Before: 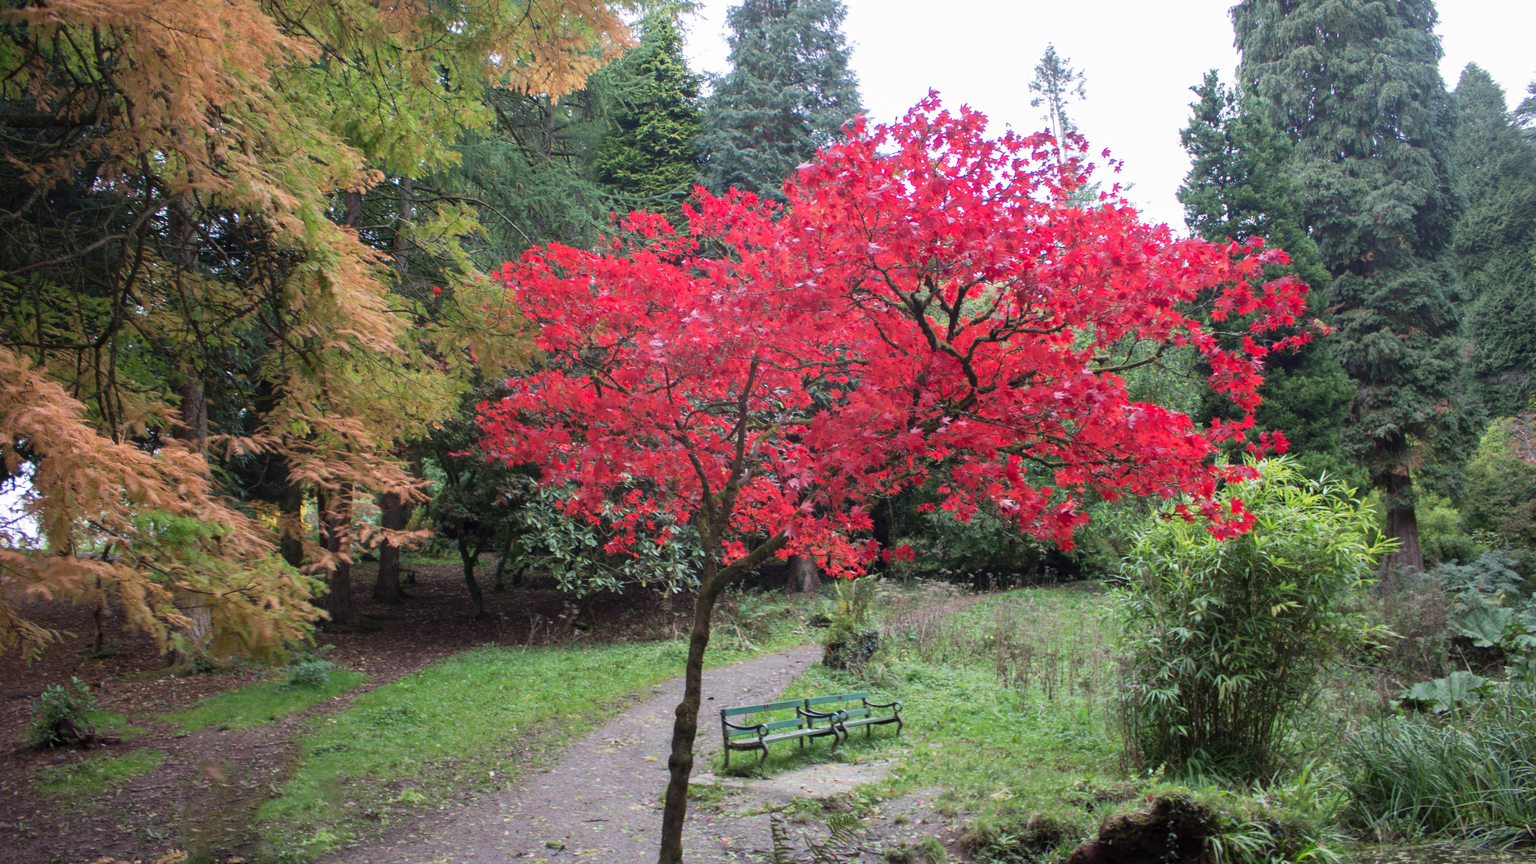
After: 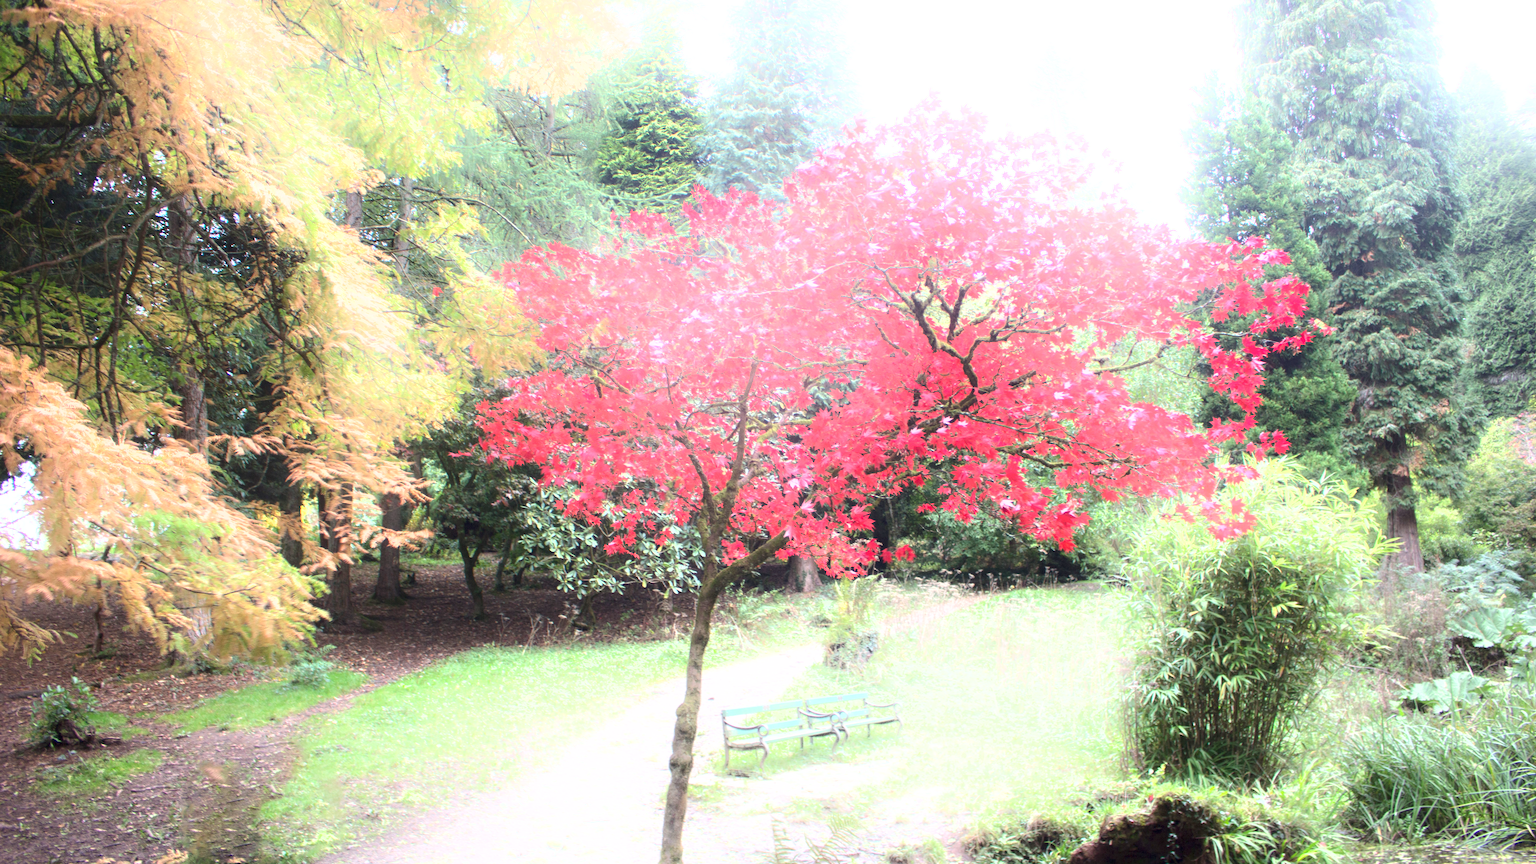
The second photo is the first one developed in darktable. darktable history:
exposure: black level correction 0, exposure 1.62 EV, compensate exposure bias true, compensate highlight preservation false
shadows and highlights: shadows -54.17, highlights 84.35, soften with gaussian
